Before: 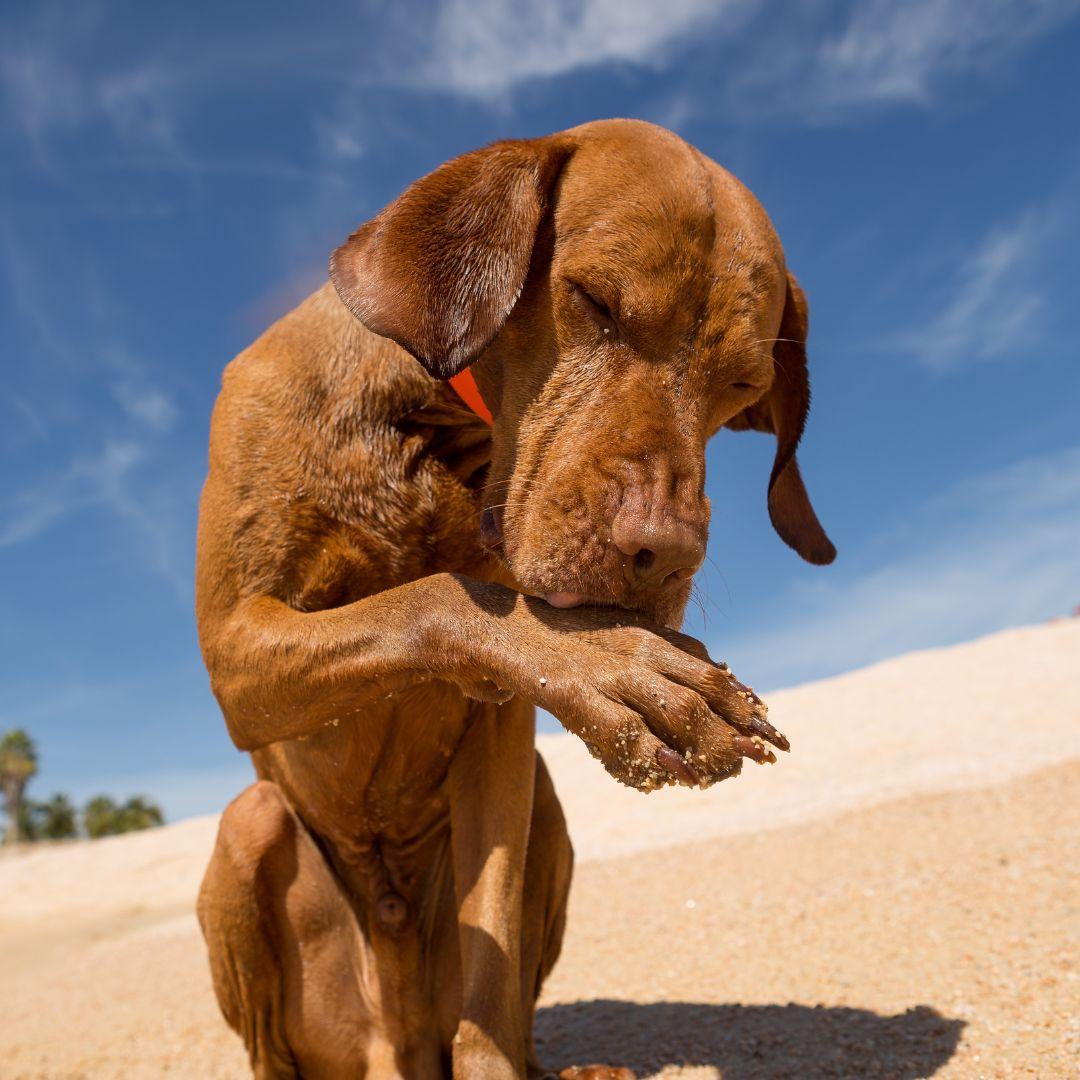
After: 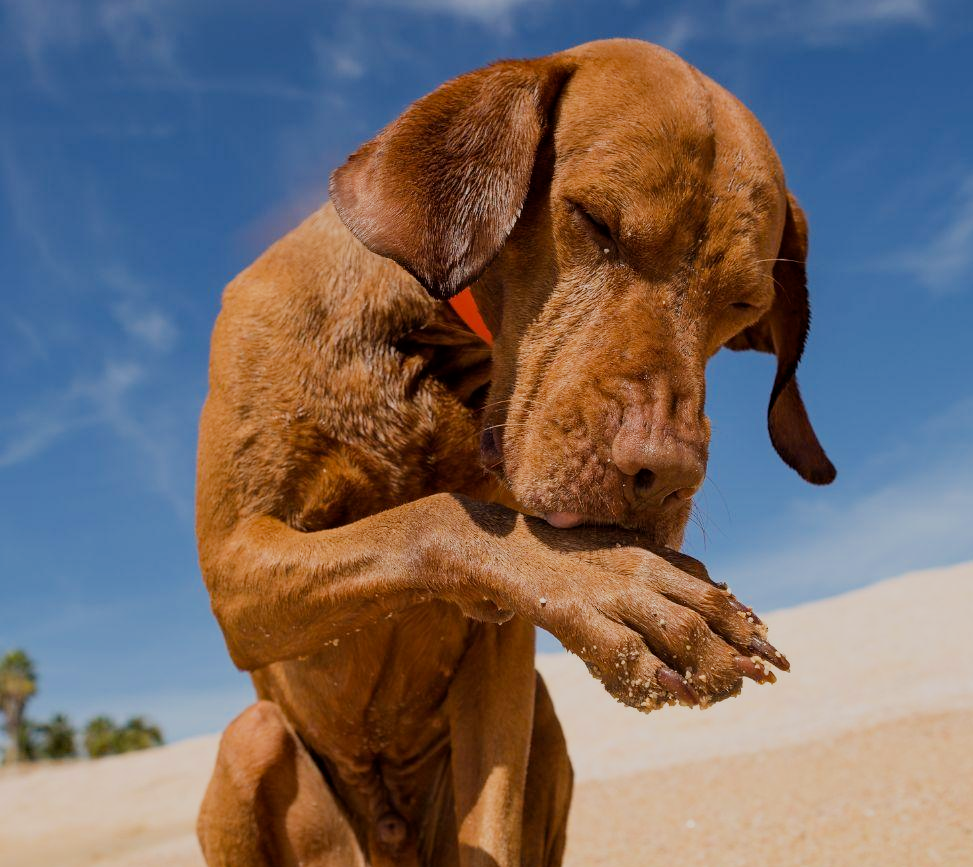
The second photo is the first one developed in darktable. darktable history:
haze removal: compatibility mode true, adaptive false
crop: top 7.479%, right 9.896%, bottom 12.09%
filmic rgb: black relative exposure -16 EV, white relative exposure 6.17 EV, hardness 5.24, iterations of high-quality reconstruction 0
